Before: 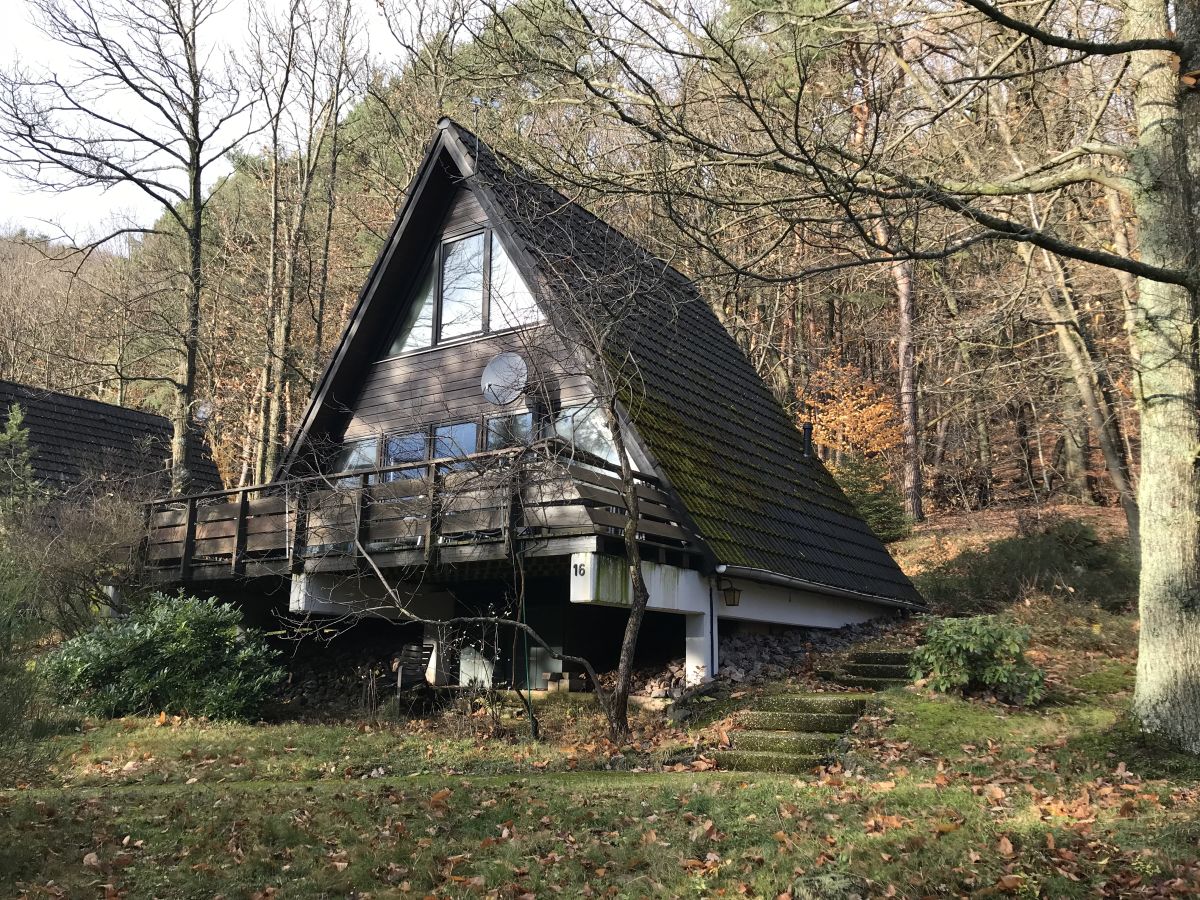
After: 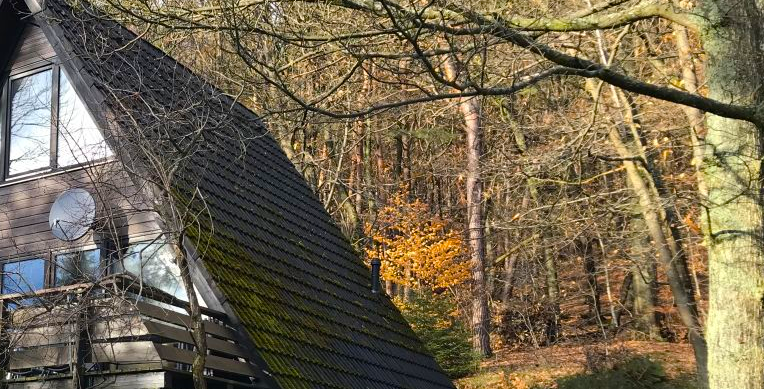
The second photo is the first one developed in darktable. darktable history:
crop: left 36.005%, top 18.293%, right 0.31%, bottom 38.444%
color balance rgb: linear chroma grading › global chroma 15%, perceptual saturation grading › global saturation 30%
